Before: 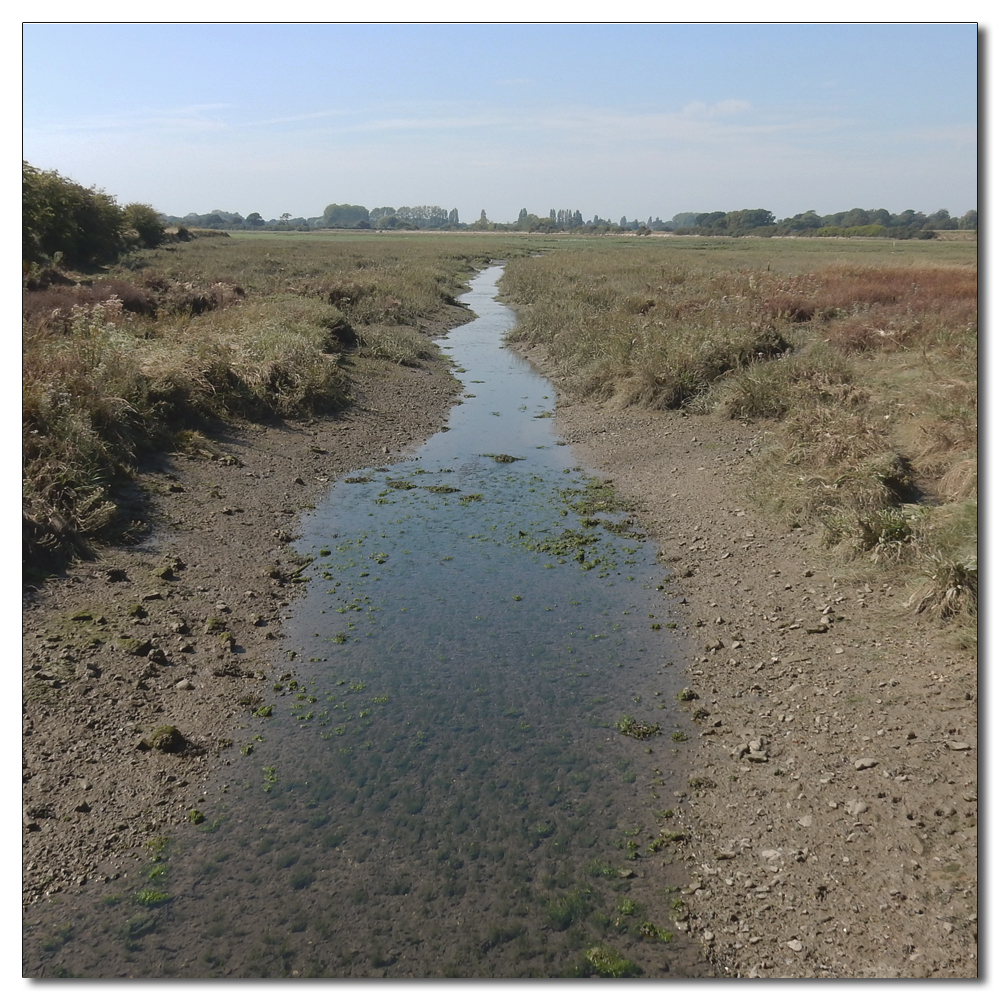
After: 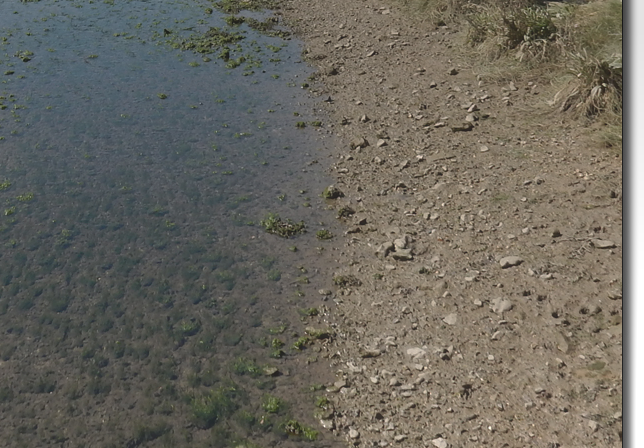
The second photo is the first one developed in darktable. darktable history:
crop and rotate: left 35.509%, top 50.238%, bottom 4.934%
graduated density: on, module defaults
exposure: exposure 0.2 EV, compensate highlight preservation false
haze removal: strength -0.05
